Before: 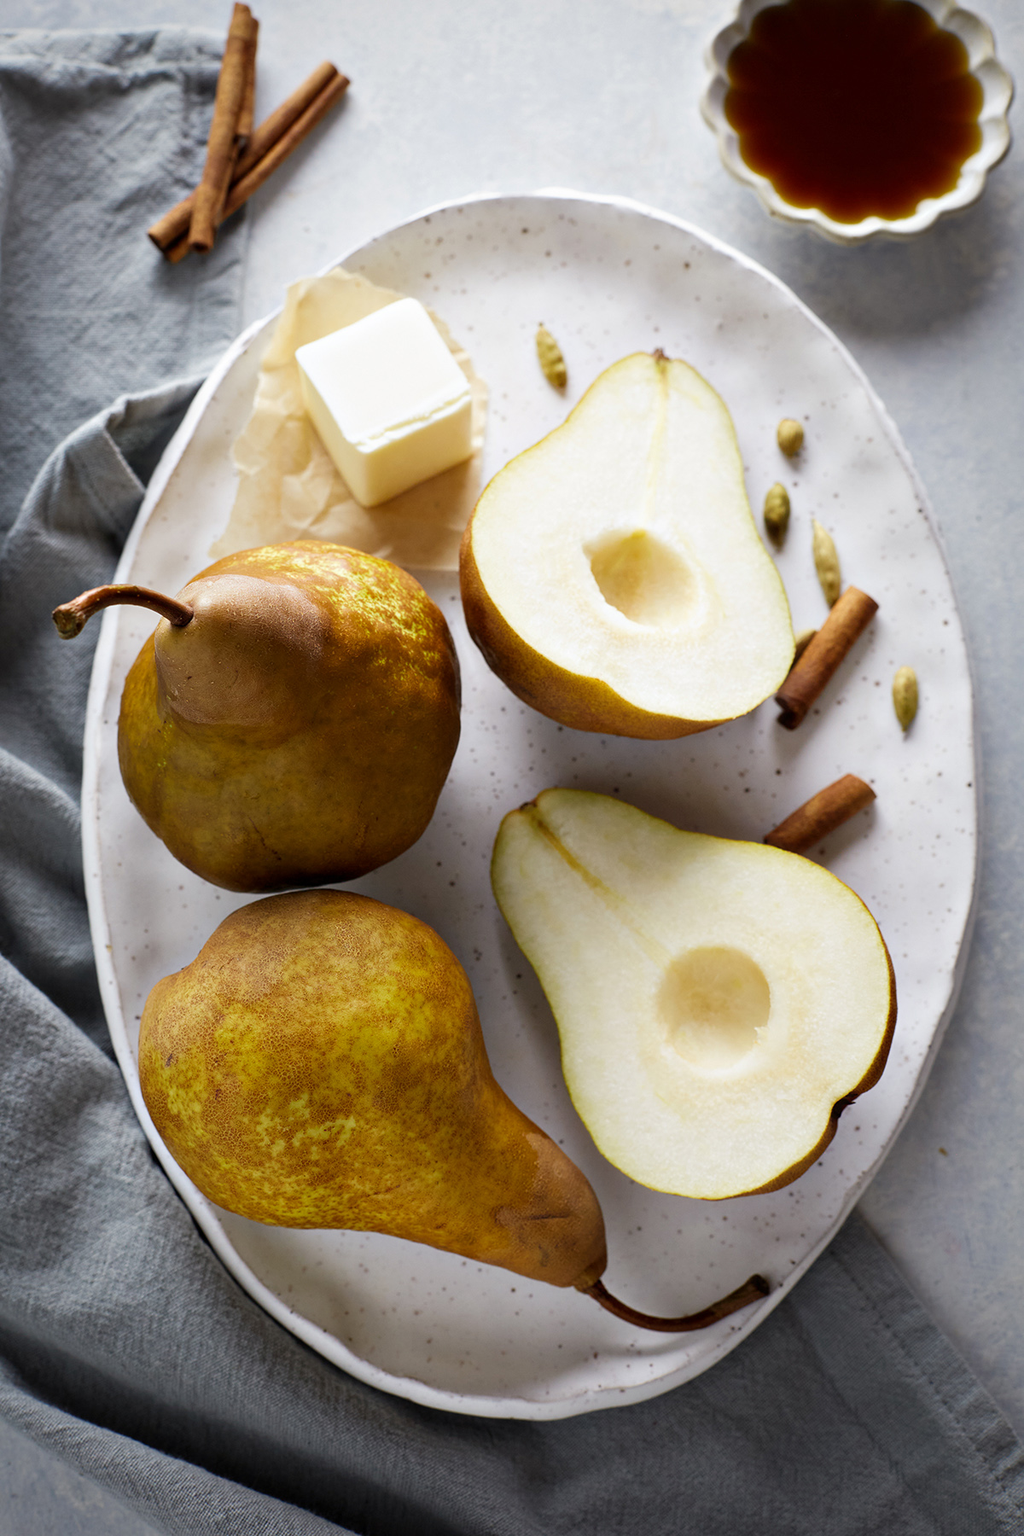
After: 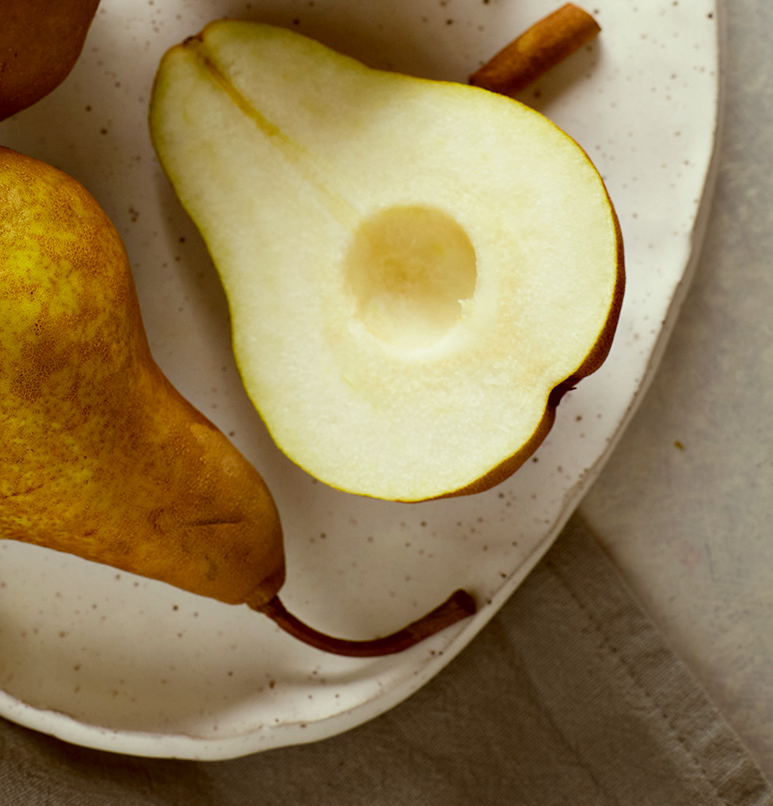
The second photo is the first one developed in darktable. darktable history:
color correction: highlights a* -5.3, highlights b* 9.8, shadows a* 9.8, shadows b* 24.26
crop and rotate: left 35.509%, top 50.238%, bottom 4.934%
